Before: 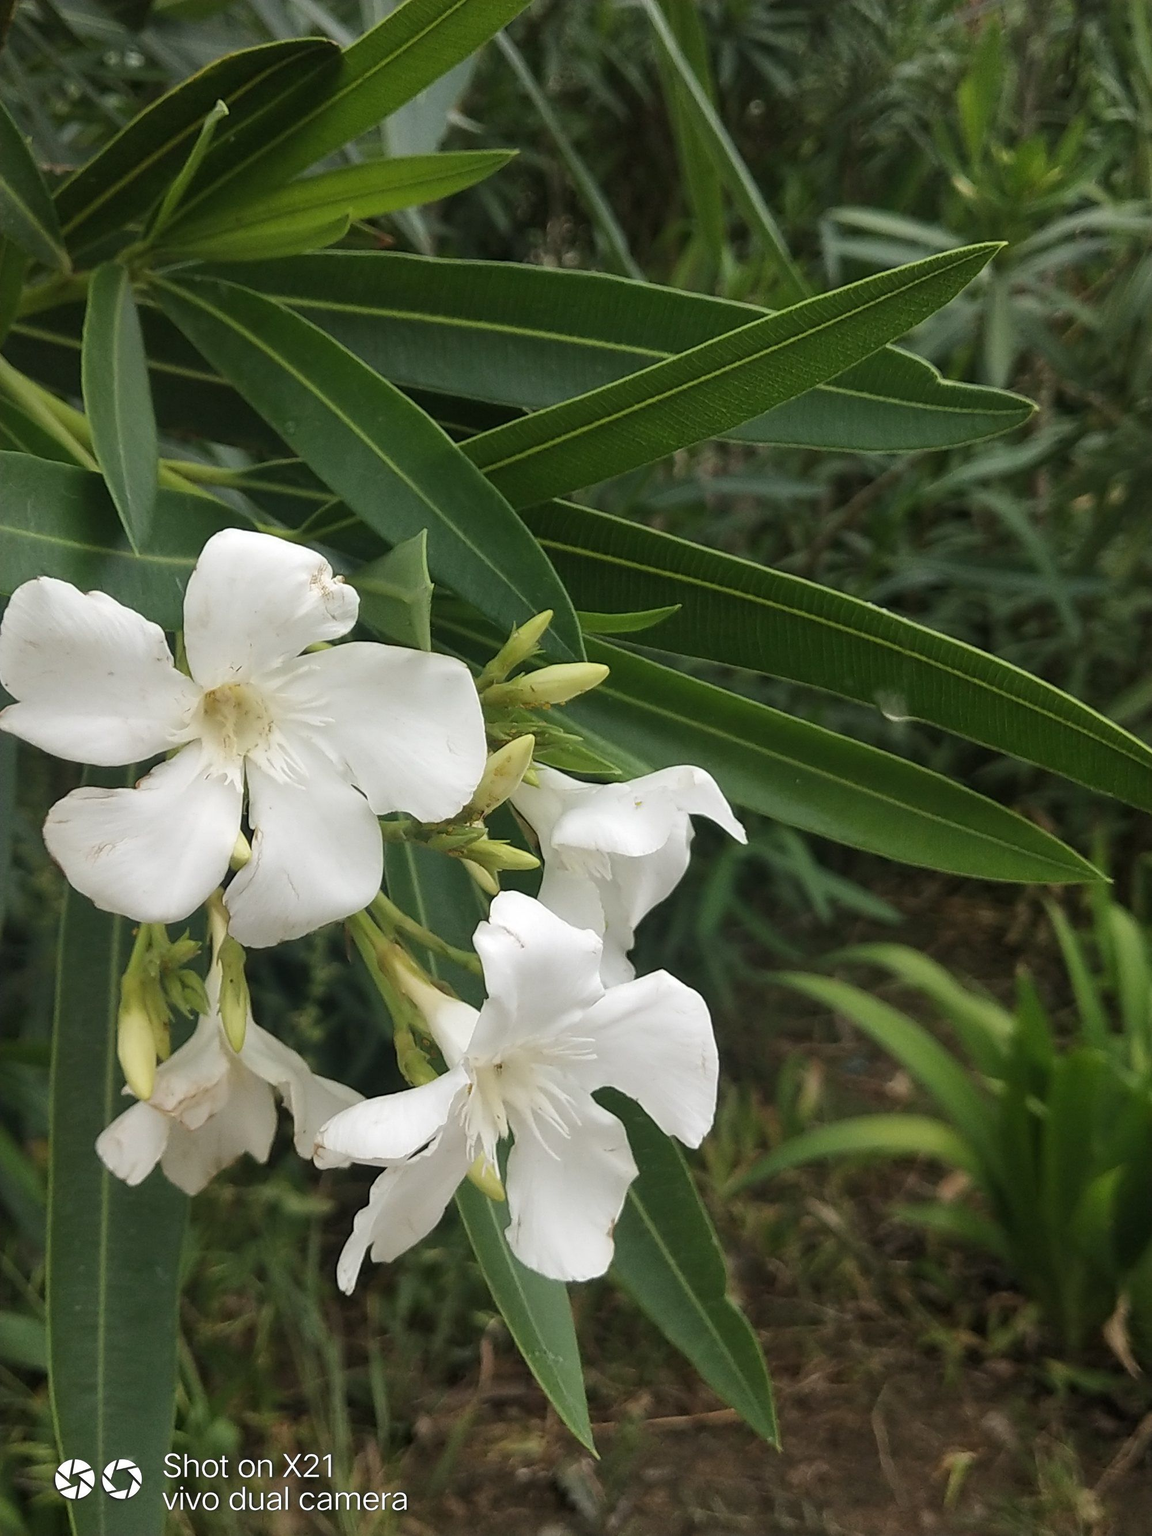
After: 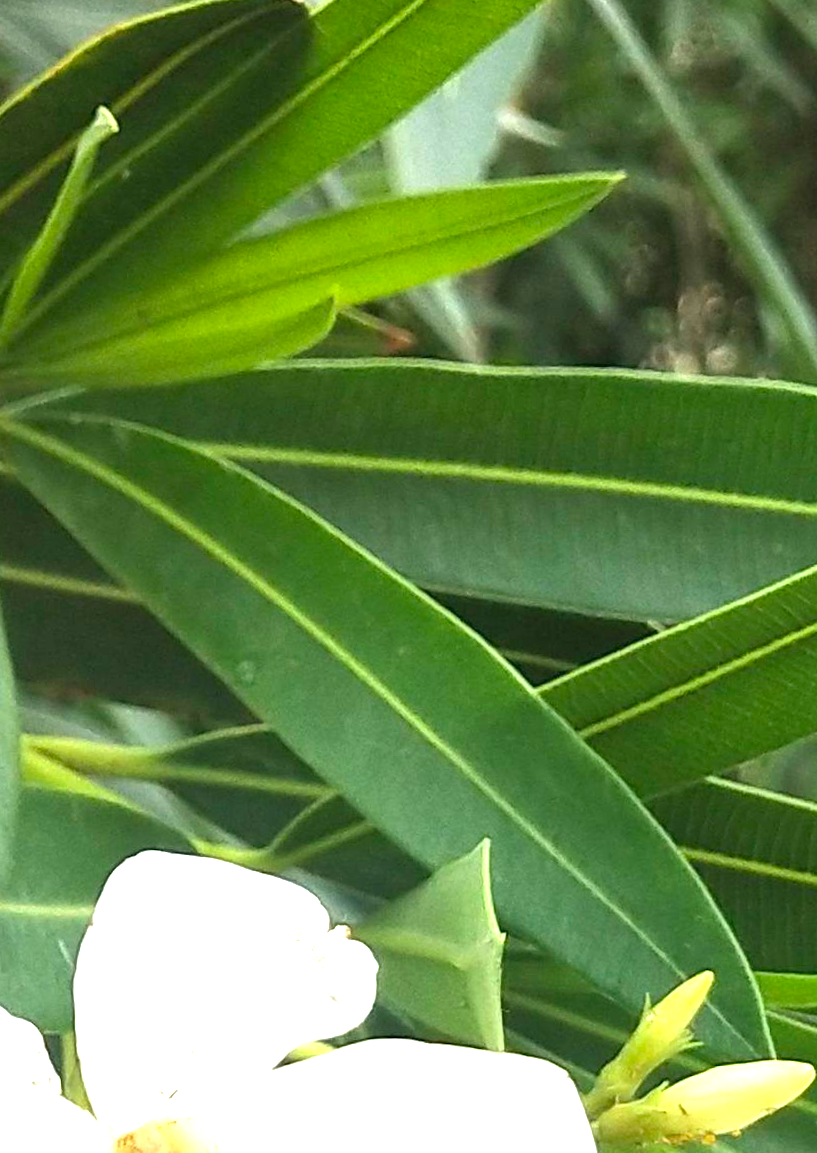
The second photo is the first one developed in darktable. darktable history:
rotate and perspective: rotation -2.12°, lens shift (vertical) 0.009, lens shift (horizontal) -0.008, automatic cropping original format, crop left 0.036, crop right 0.964, crop top 0.05, crop bottom 0.959
exposure: black level correction 0, exposure 1.741 EV, compensate exposure bias true, compensate highlight preservation false
crop and rotate: left 10.817%, top 0.062%, right 47.194%, bottom 53.626%
